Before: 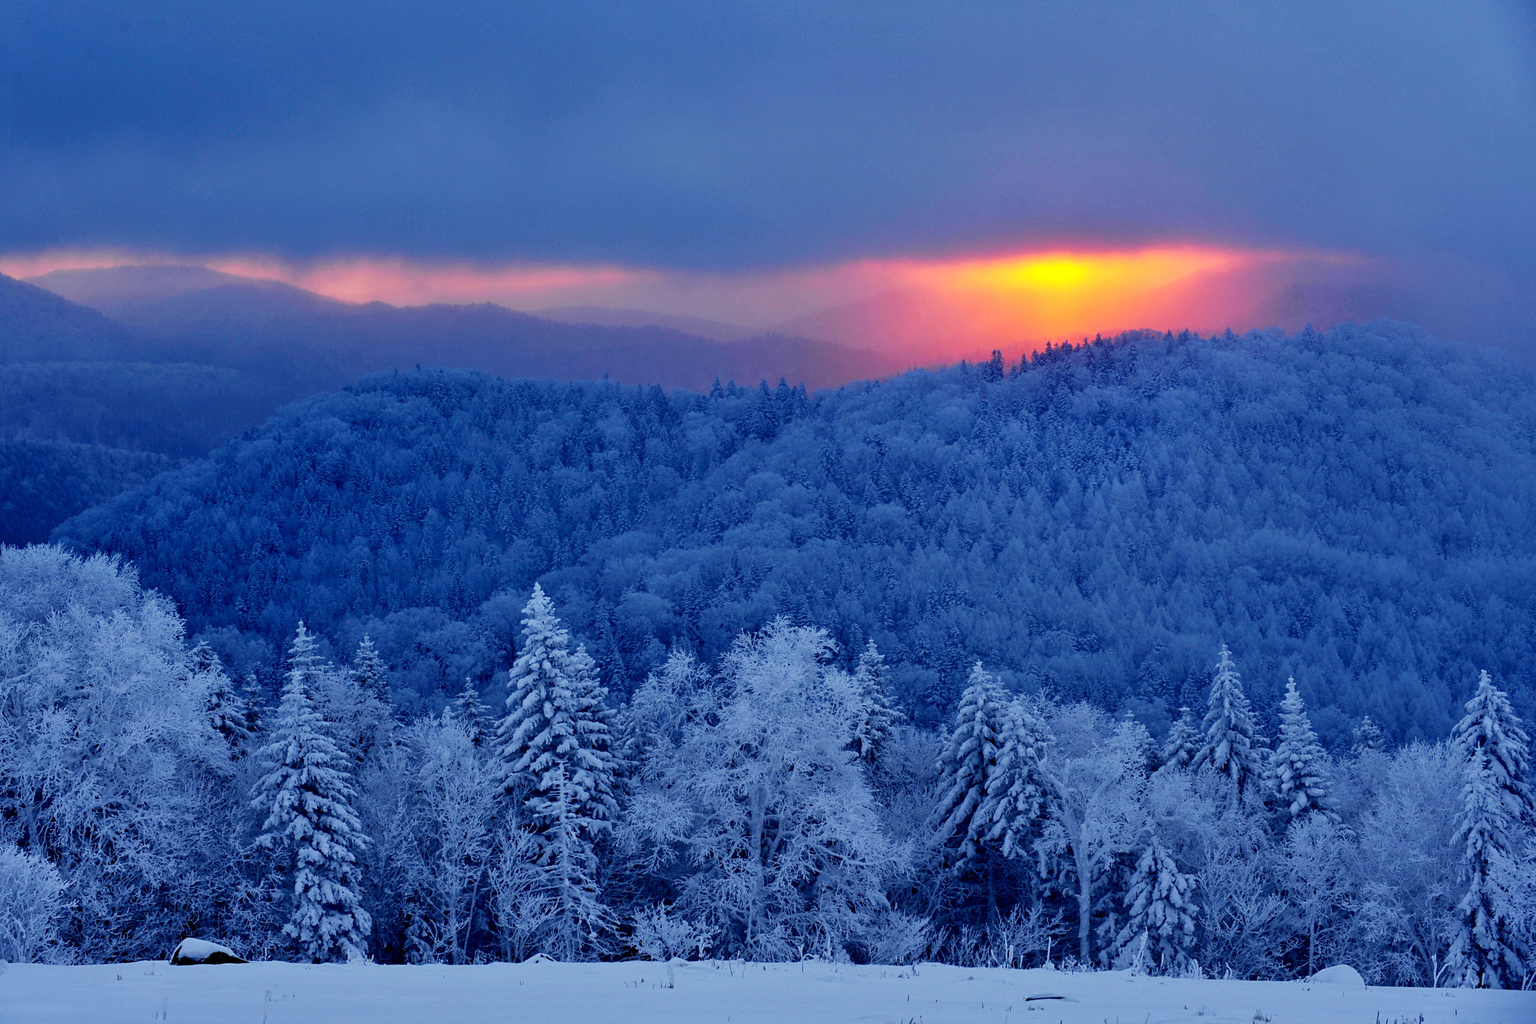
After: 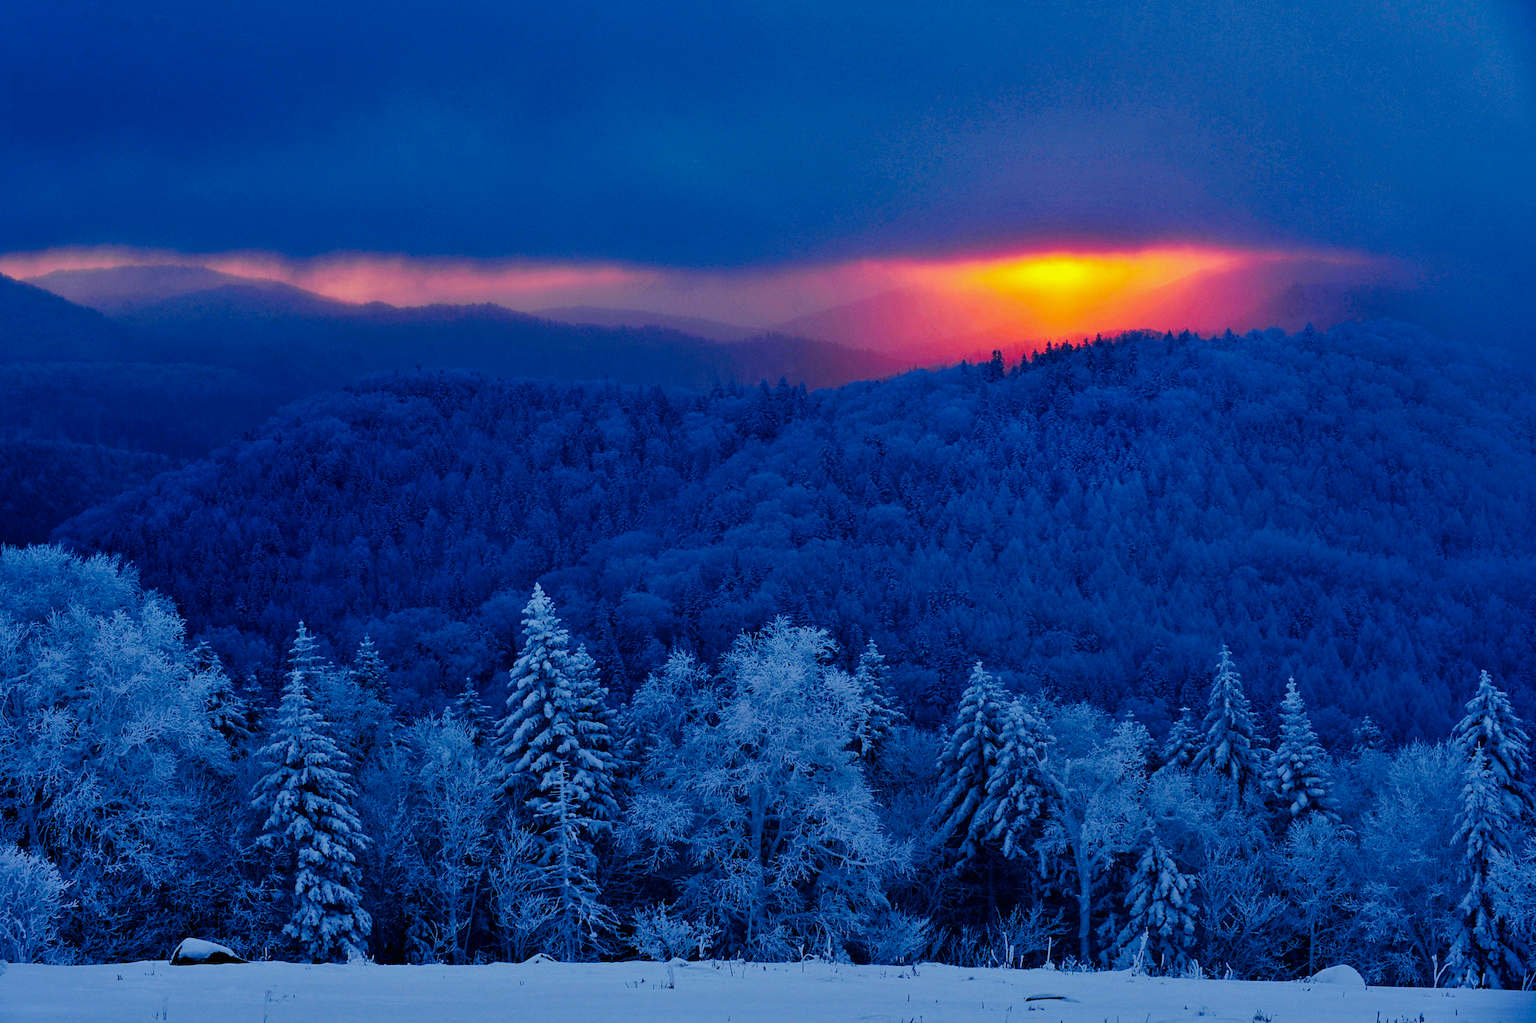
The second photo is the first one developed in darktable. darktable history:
tone curve: curves: ch0 [(0, 0) (0.003, 0.006) (0.011, 0.007) (0.025, 0.01) (0.044, 0.015) (0.069, 0.023) (0.1, 0.031) (0.136, 0.045) (0.177, 0.066) (0.224, 0.098) (0.277, 0.139) (0.335, 0.194) (0.399, 0.254) (0.468, 0.346) (0.543, 0.45) (0.623, 0.56) (0.709, 0.667) (0.801, 0.78) (0.898, 0.891) (1, 1)], preserve colors none
exposure: exposure -0.11 EV, compensate highlight preservation false
